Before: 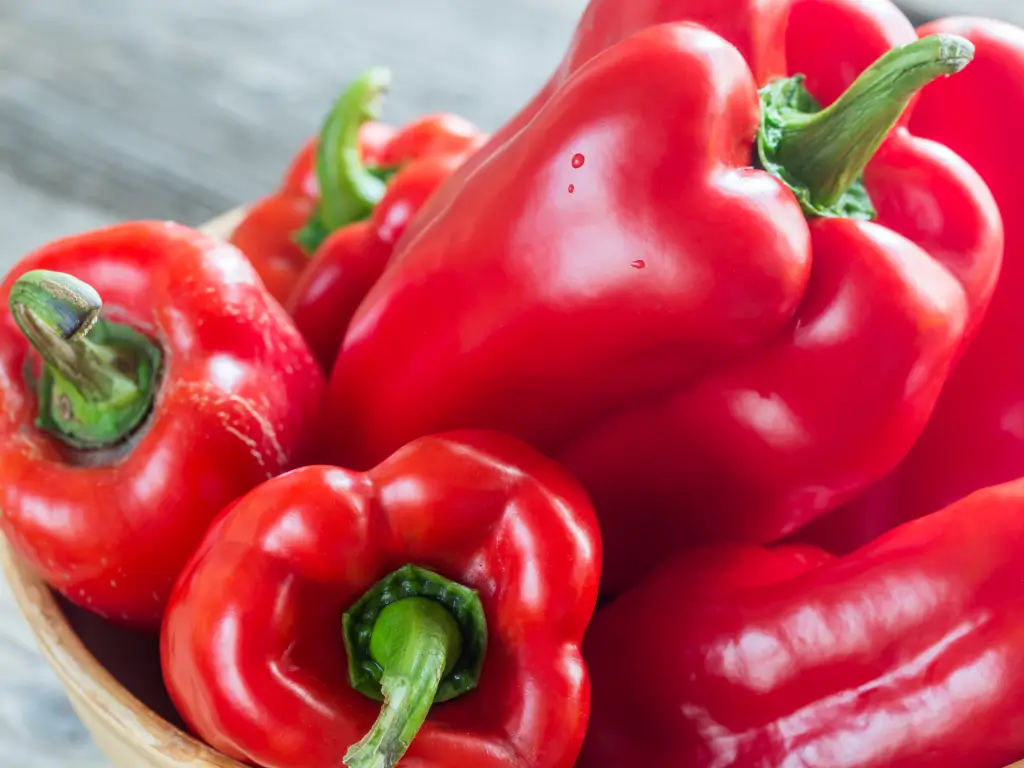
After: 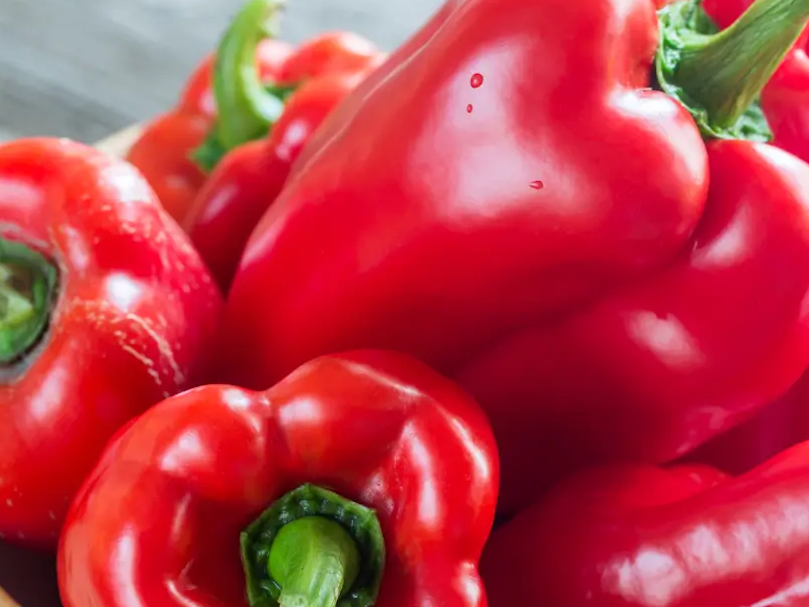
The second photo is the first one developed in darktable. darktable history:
rotate and perspective: rotation 0.174°, lens shift (vertical) 0.013, lens shift (horizontal) 0.019, shear 0.001, automatic cropping original format, crop left 0.007, crop right 0.991, crop top 0.016, crop bottom 0.997
crop and rotate: left 10.071%, top 10.071%, right 10.02%, bottom 10.02%
